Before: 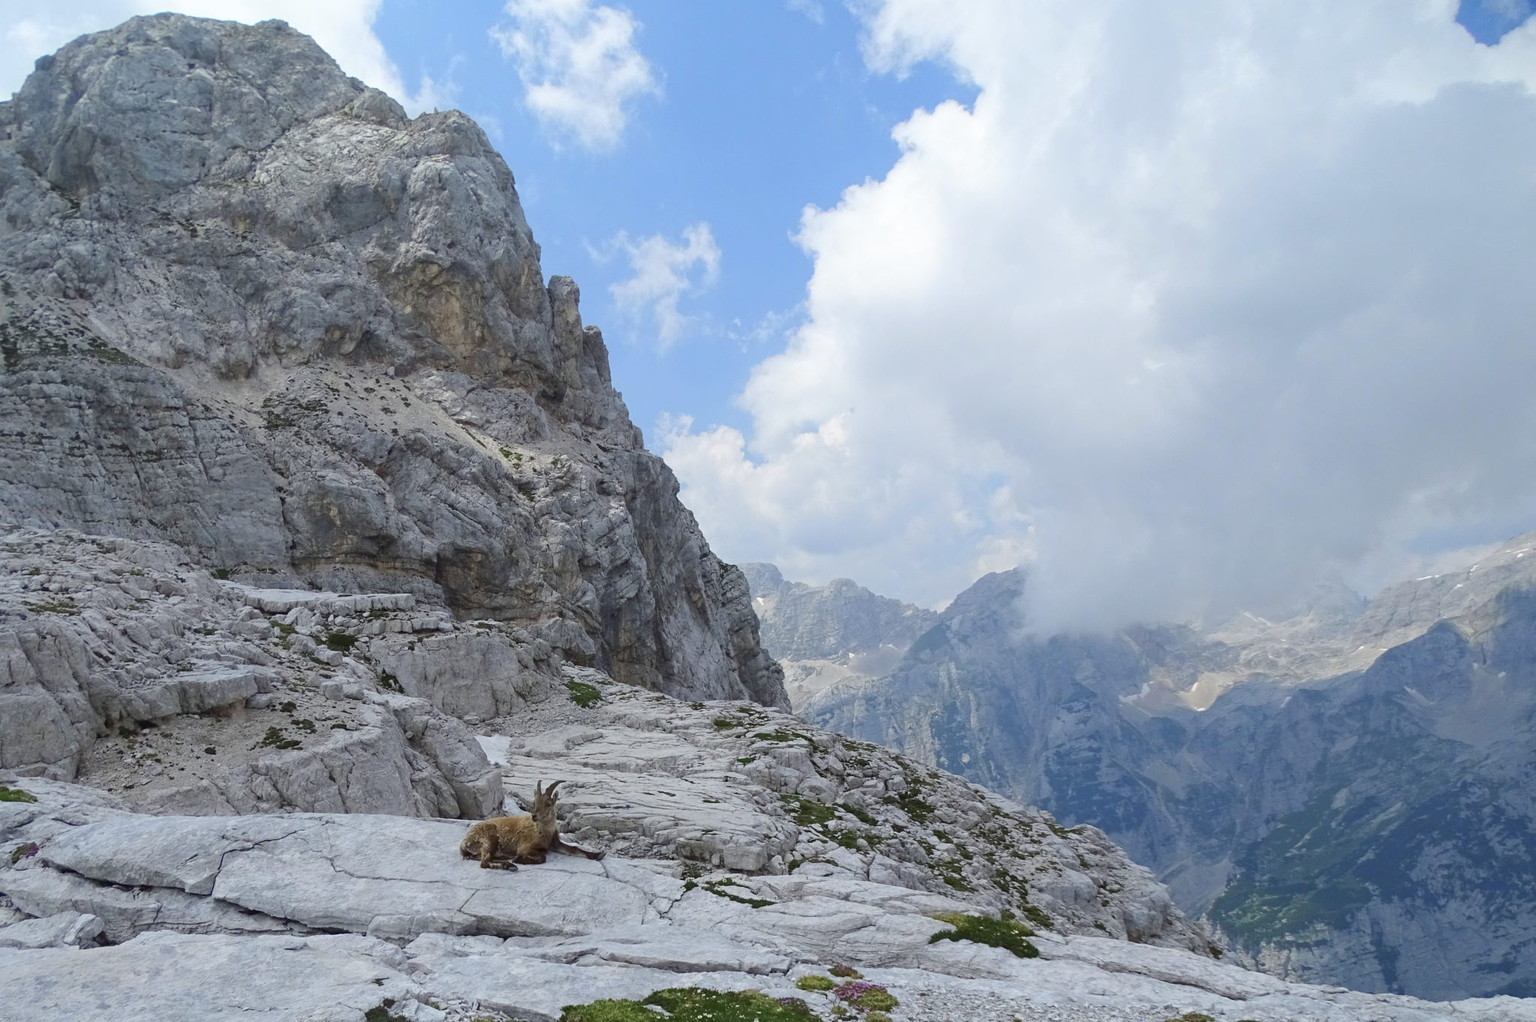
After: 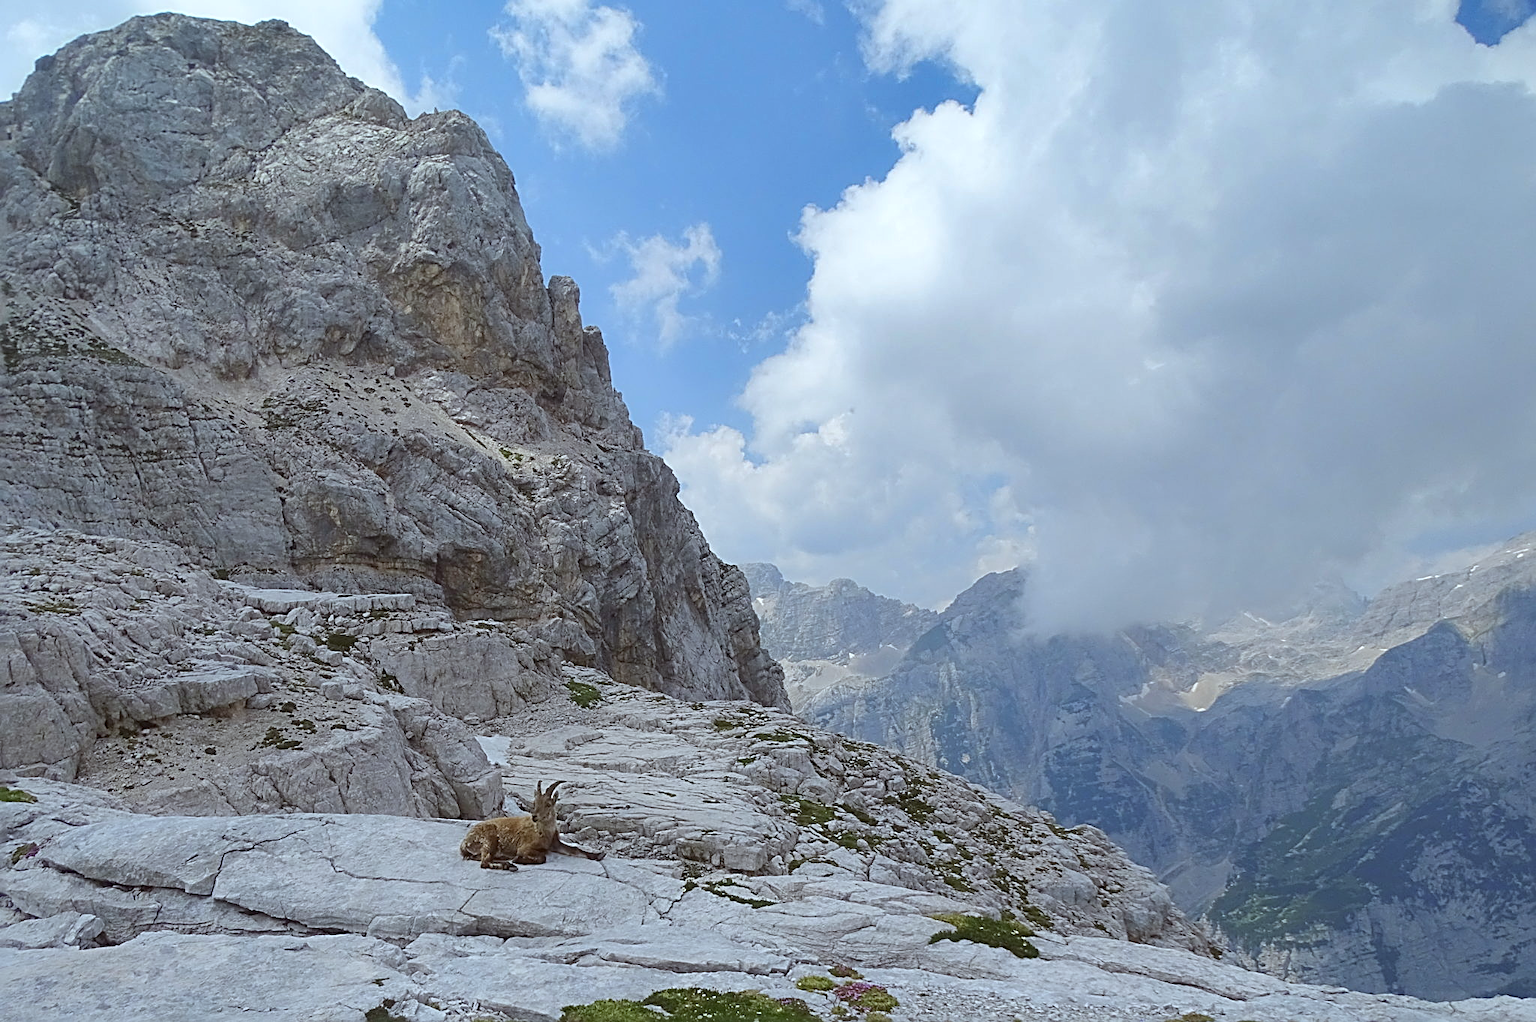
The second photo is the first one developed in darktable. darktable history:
color correction: highlights a* -3.28, highlights b* -6.24, shadows a* 3.1, shadows b* 5.19
shadows and highlights: white point adjustment 0.05, highlights color adjustment 55.9%, soften with gaussian
contrast equalizer: y [[0.5, 0.488, 0.462, 0.461, 0.491, 0.5], [0.5 ×6], [0.5 ×6], [0 ×6], [0 ×6]]
sharpen: radius 2.817, amount 0.715
